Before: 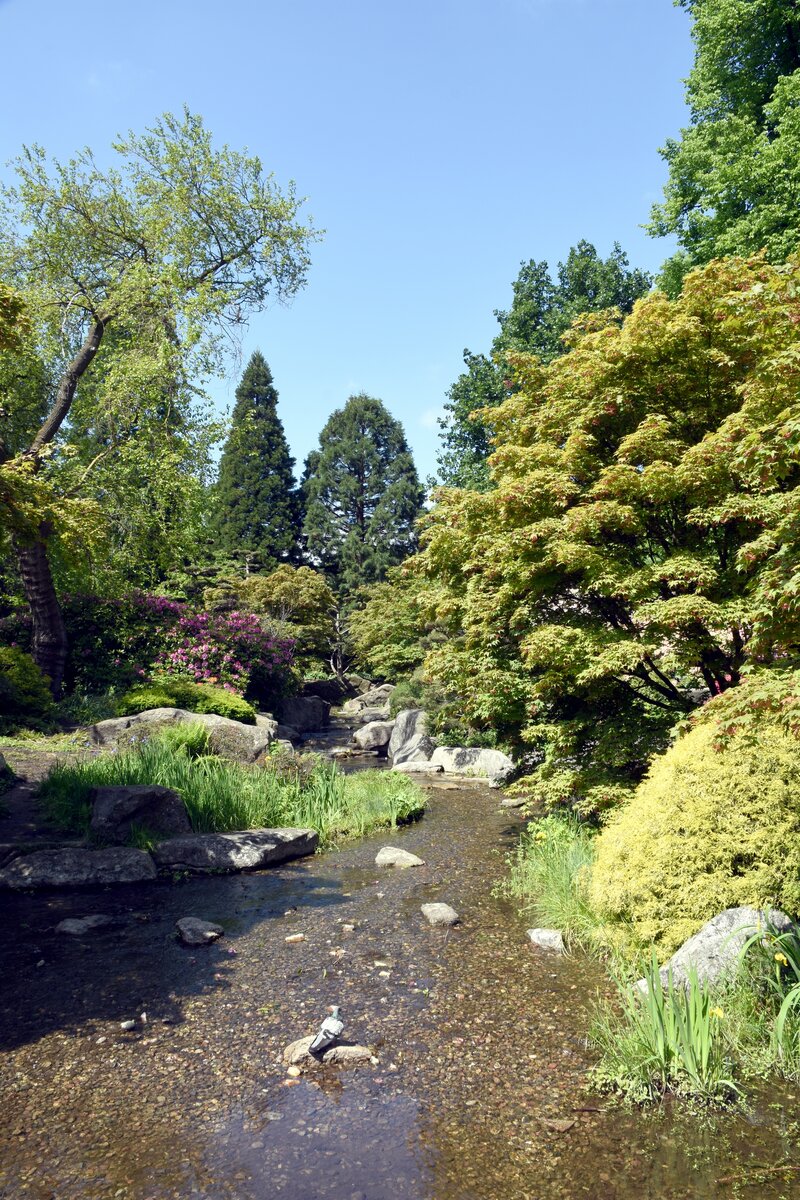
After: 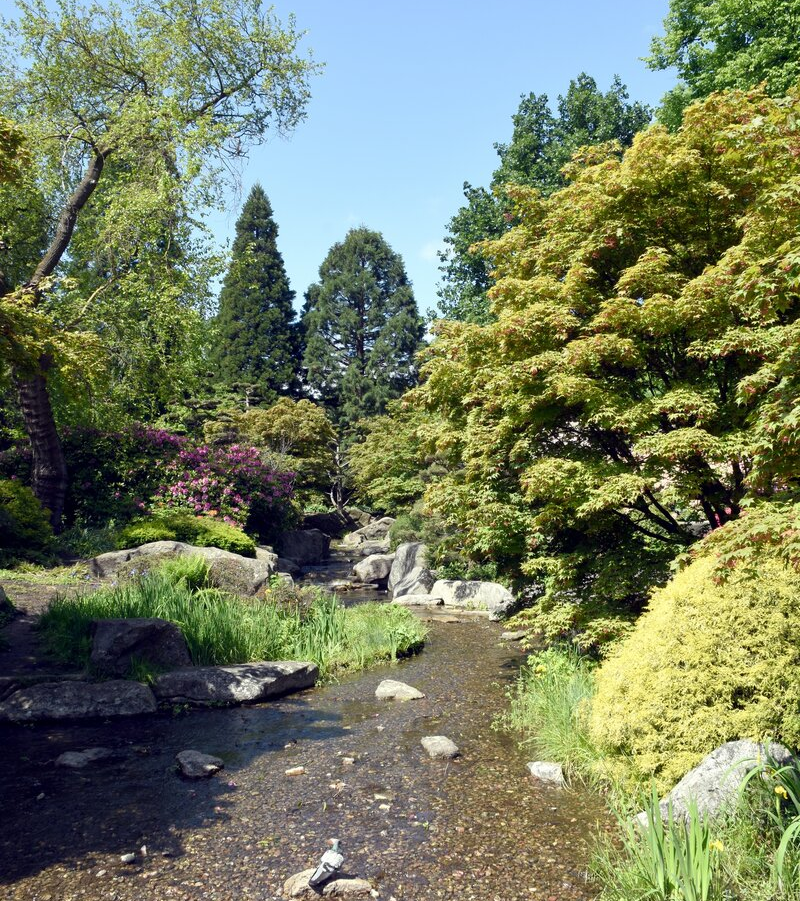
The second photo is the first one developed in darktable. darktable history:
crop: top 13.968%, bottom 10.888%
